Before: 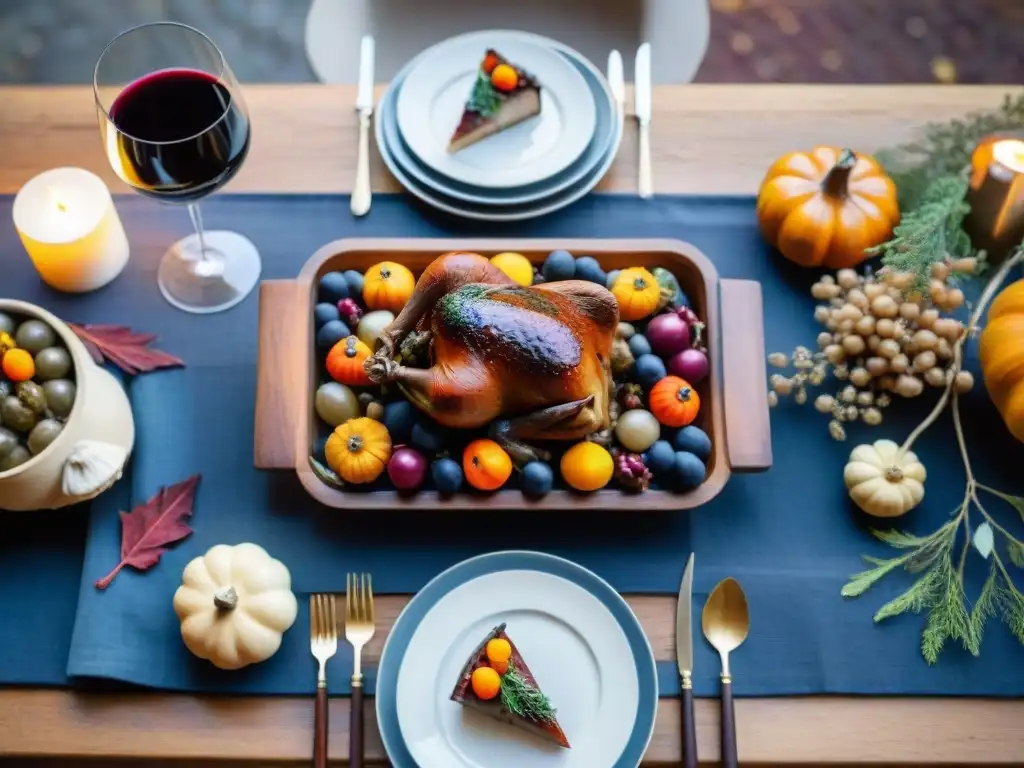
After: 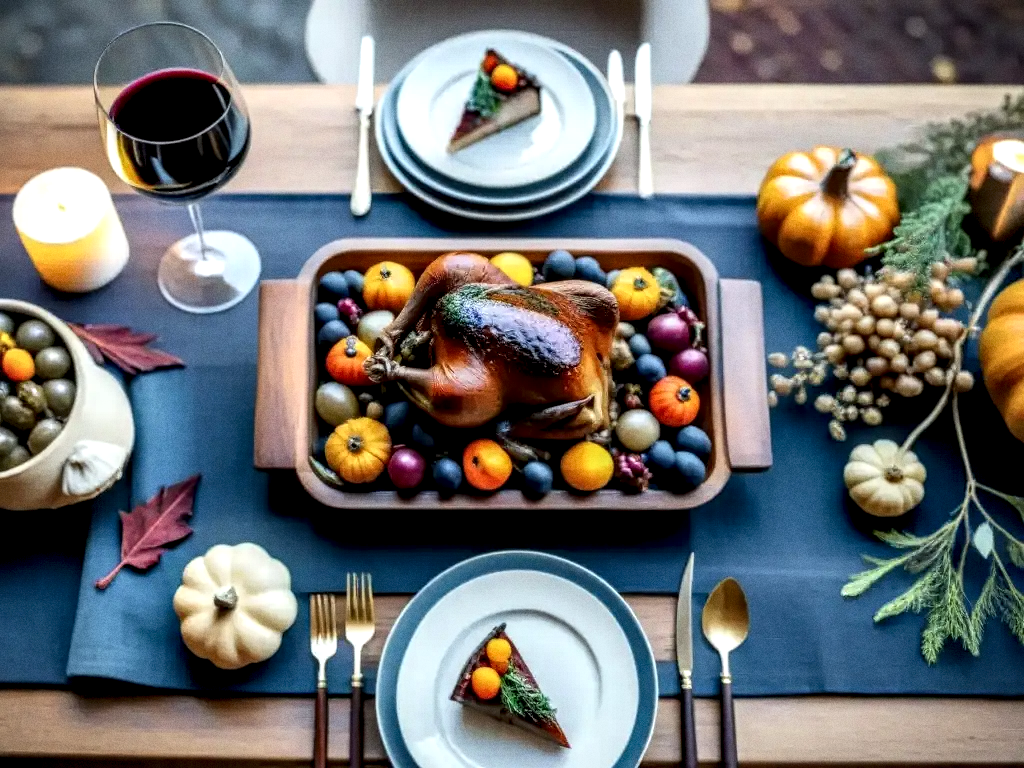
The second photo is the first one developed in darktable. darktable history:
white balance: red 0.978, blue 0.999
exposure: exposure -0.064 EV, compensate highlight preservation false
grain: coarseness 0.09 ISO
local contrast: highlights 19%, detail 186%
vignetting: fall-off start 85%, fall-off radius 80%, brightness -0.182, saturation -0.3, width/height ratio 1.219, dithering 8-bit output, unbound false
